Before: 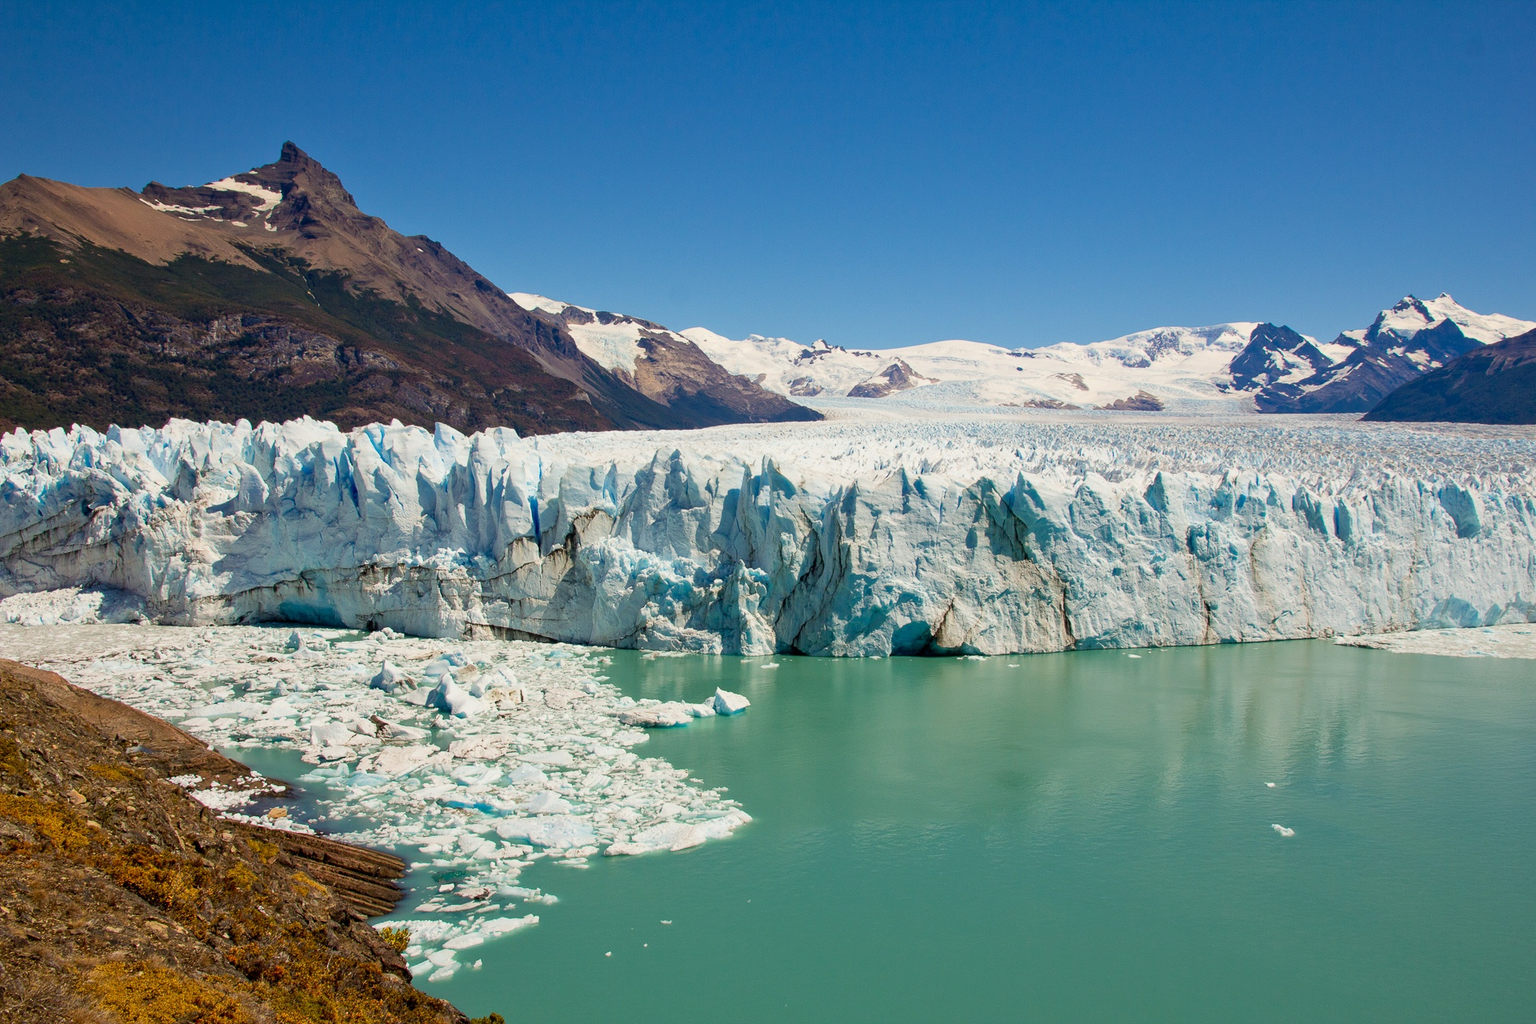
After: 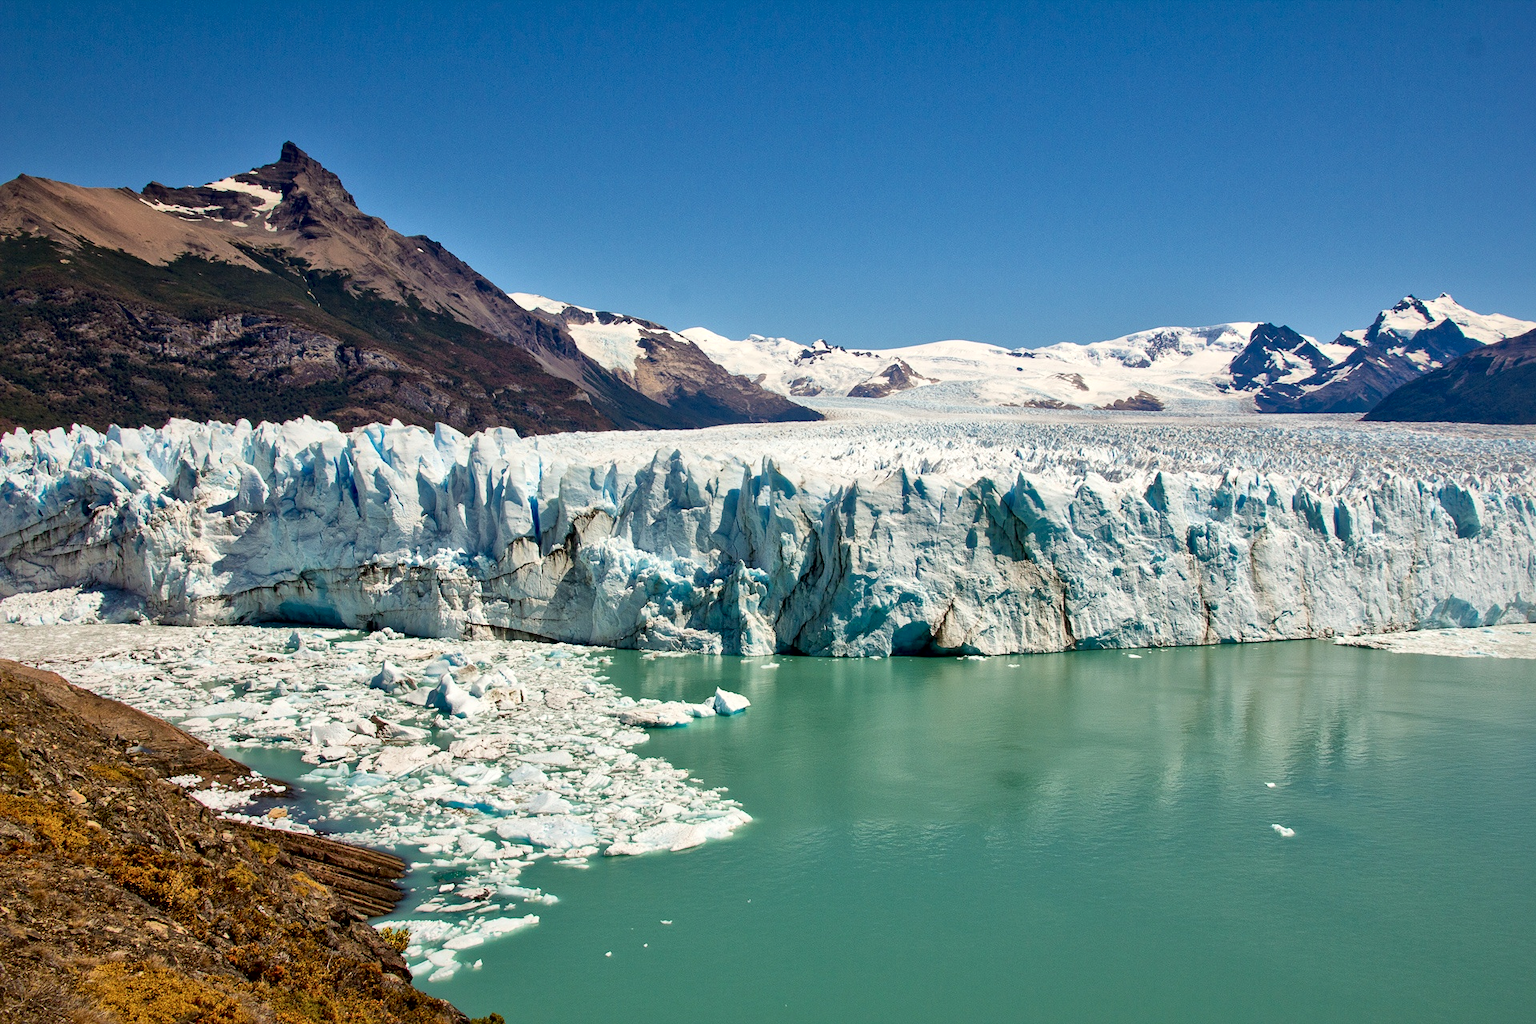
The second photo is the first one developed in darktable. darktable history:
local contrast: mode bilateral grid, contrast 21, coarseness 50, detail 179%, midtone range 0.2
